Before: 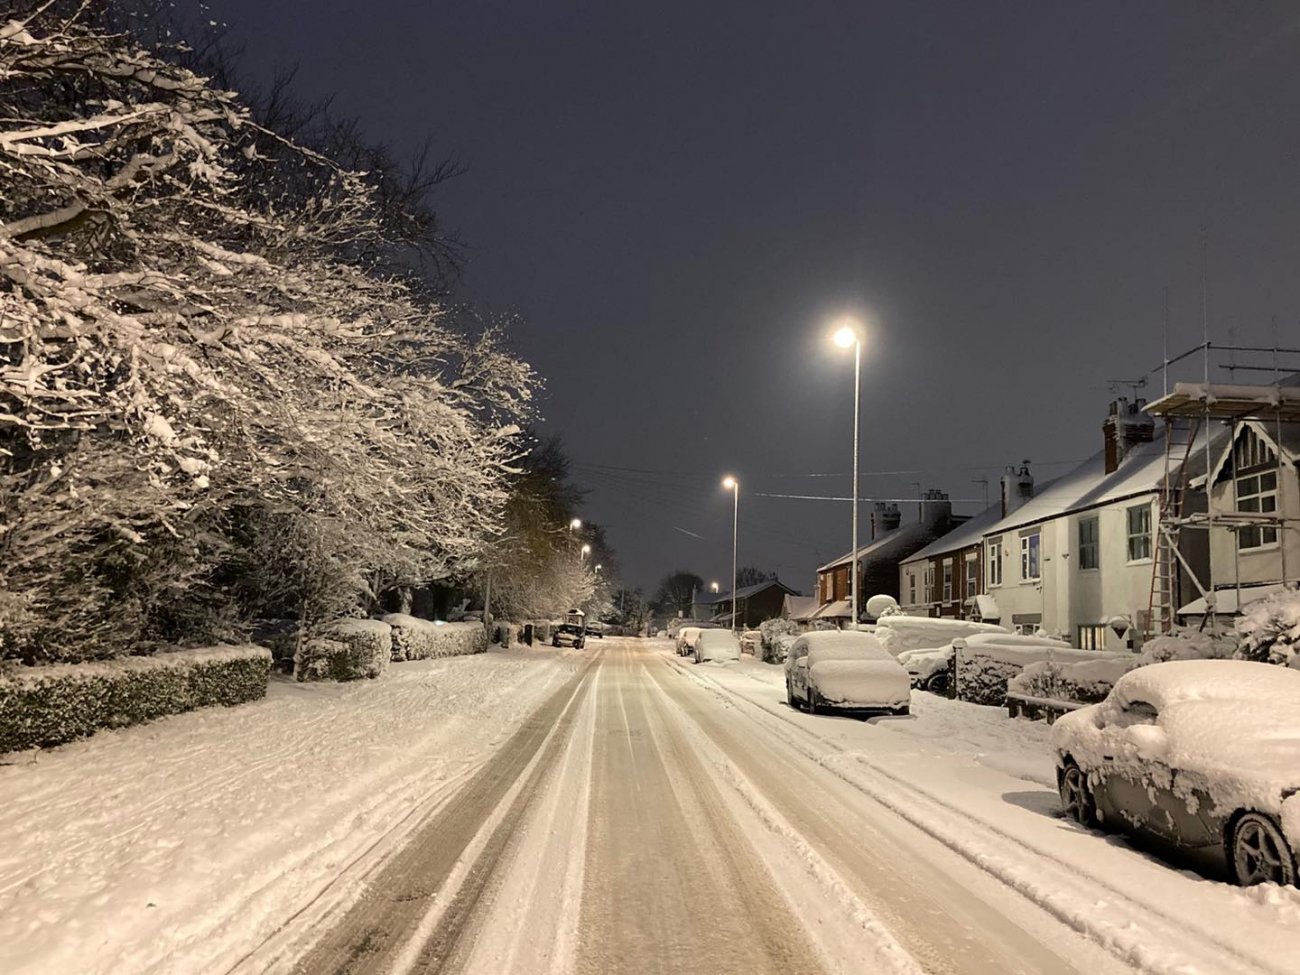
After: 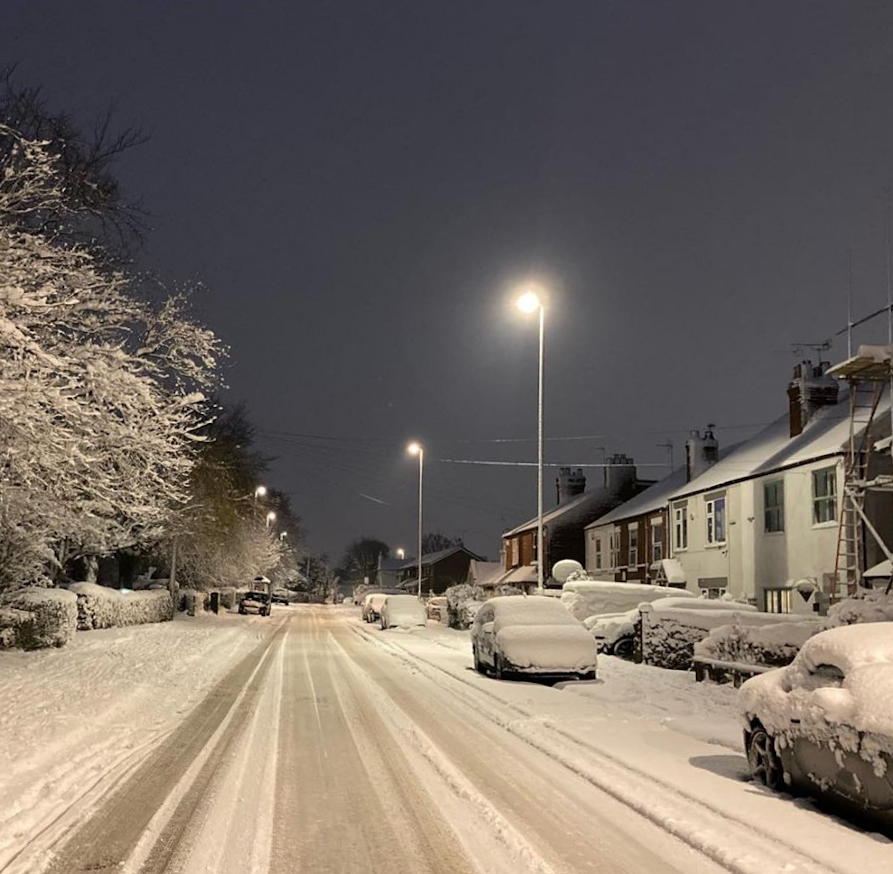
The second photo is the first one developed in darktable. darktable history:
crop and rotate: left 24.034%, top 2.838%, right 6.406%, bottom 6.299%
rotate and perspective: rotation -0.45°, automatic cropping original format, crop left 0.008, crop right 0.992, crop top 0.012, crop bottom 0.988
